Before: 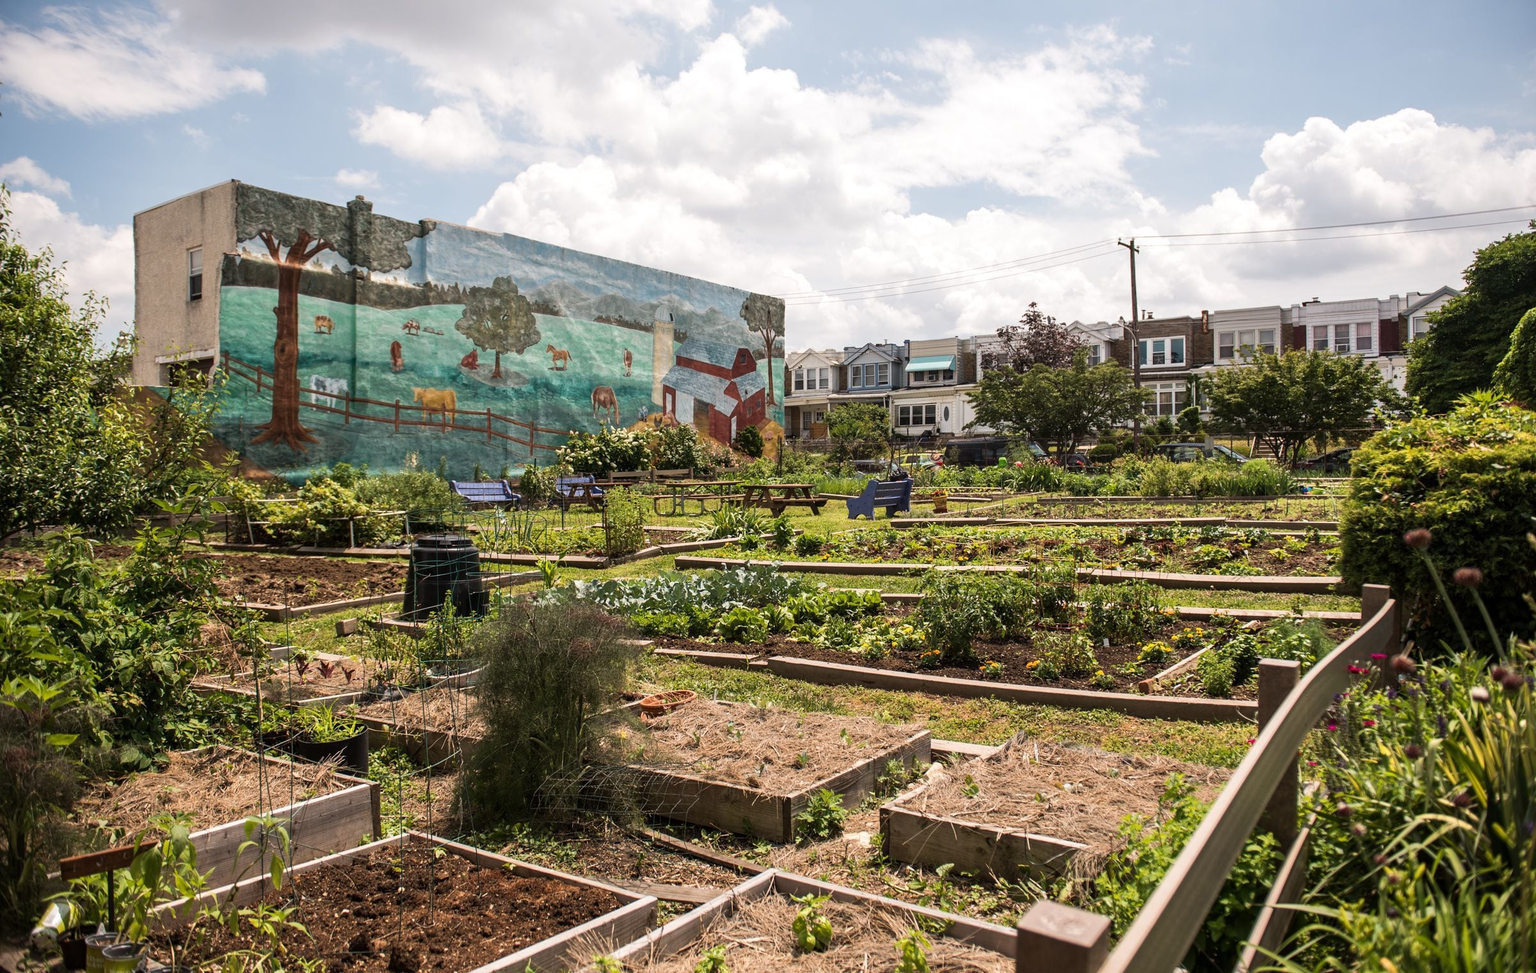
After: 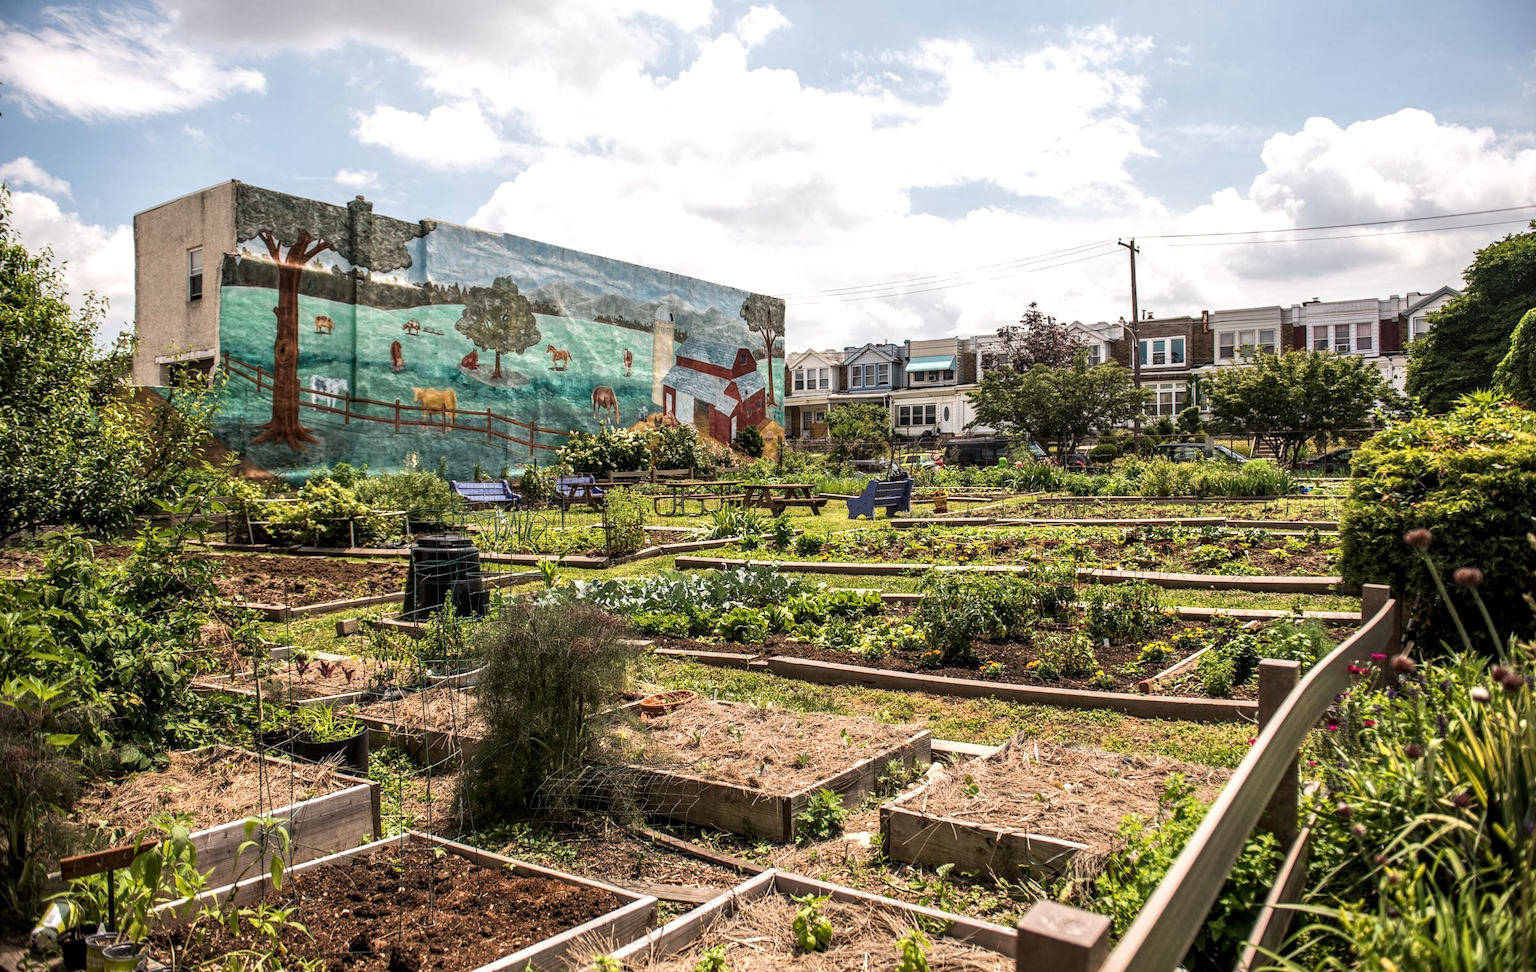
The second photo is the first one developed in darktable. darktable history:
exposure: exposure 0.207 EV, compensate highlight preservation false
local contrast: highlights 35%, detail 135%
